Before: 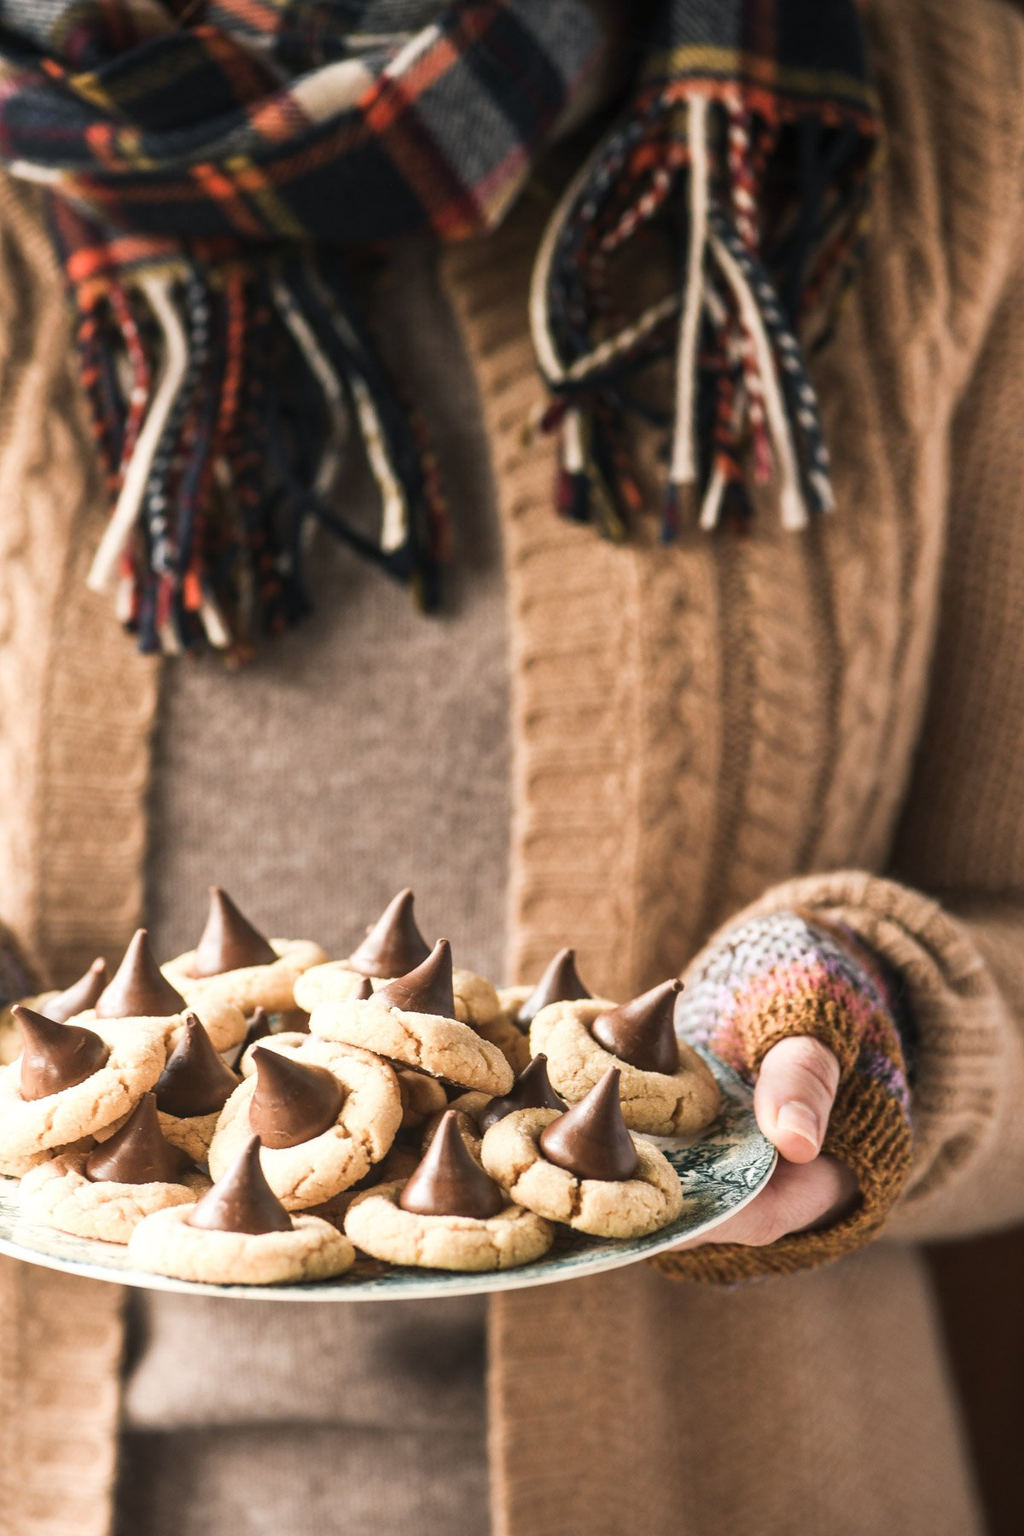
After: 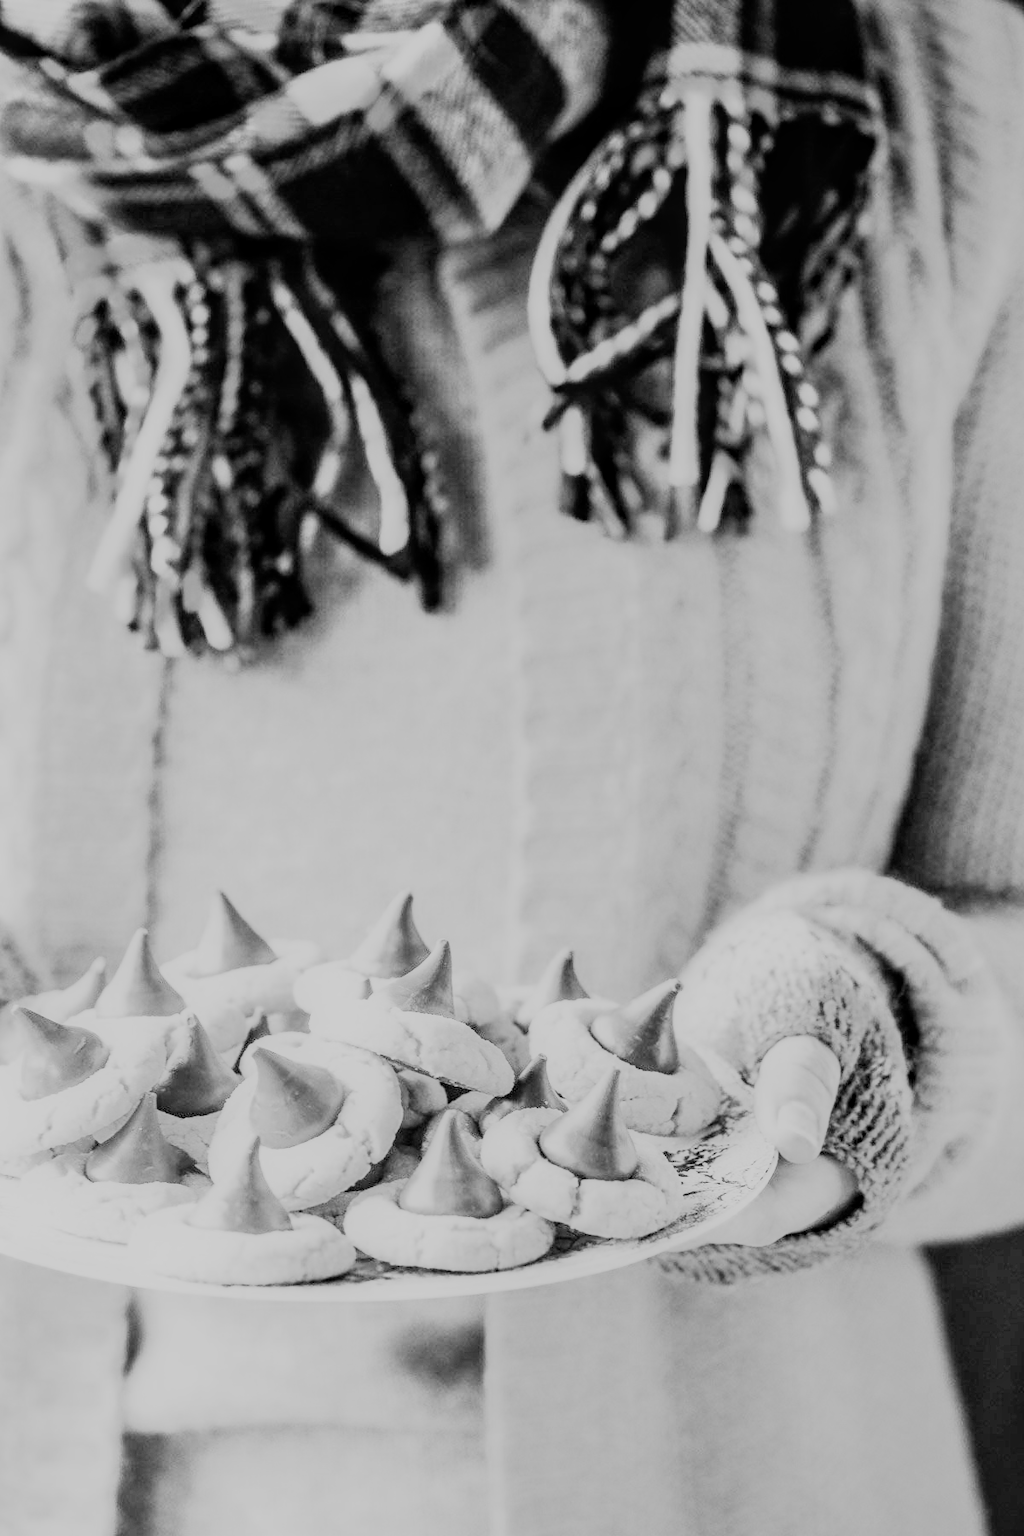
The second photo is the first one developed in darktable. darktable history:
rgb curve: curves: ch0 [(0, 0) (0.21, 0.15) (0.24, 0.21) (0.5, 0.75) (0.75, 0.96) (0.89, 0.99) (1, 1)]; ch1 [(0, 0.02) (0.21, 0.13) (0.25, 0.2) (0.5, 0.67) (0.75, 0.9) (0.89, 0.97) (1, 1)]; ch2 [(0, 0.02) (0.21, 0.13) (0.25, 0.2) (0.5, 0.67) (0.75, 0.9) (0.89, 0.97) (1, 1)], compensate middle gray true
monochrome: a 14.95, b -89.96
exposure: black level correction 0, exposure 1.9 EV, compensate highlight preservation false
filmic rgb: black relative exposure -7.65 EV, white relative exposure 4.56 EV, hardness 3.61, color science v6 (2022)
color balance rgb: shadows lift › chroma 3%, shadows lift › hue 280.8°, power › hue 330°, highlights gain › chroma 3%, highlights gain › hue 75.6°, global offset › luminance -1%, perceptual saturation grading › global saturation 20%, perceptual saturation grading › highlights -25%, perceptual saturation grading › shadows 50%, global vibrance 20%
local contrast: on, module defaults
contrast brightness saturation: saturation -0.1
